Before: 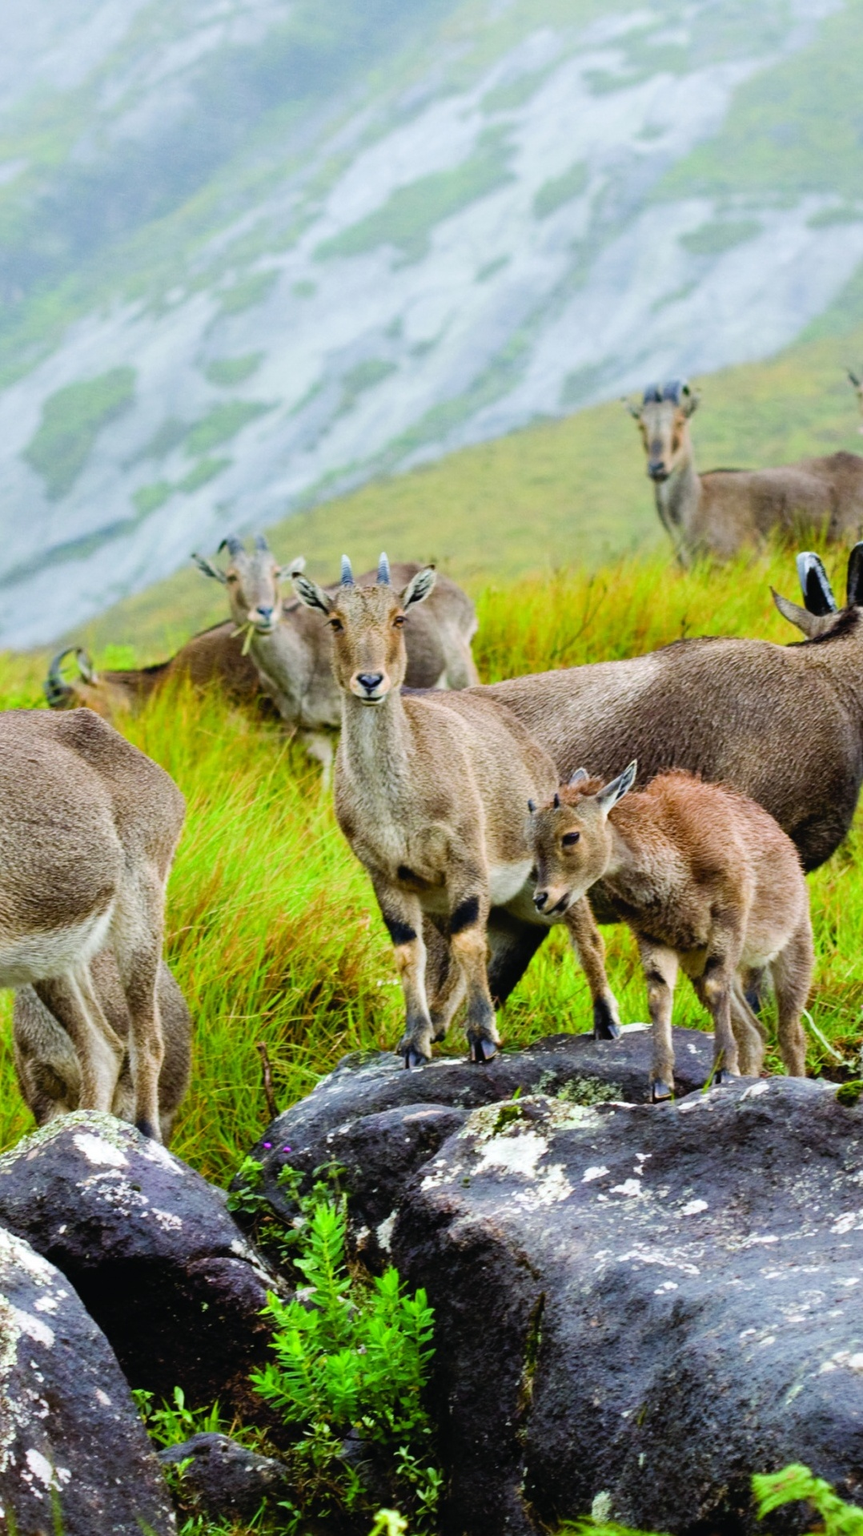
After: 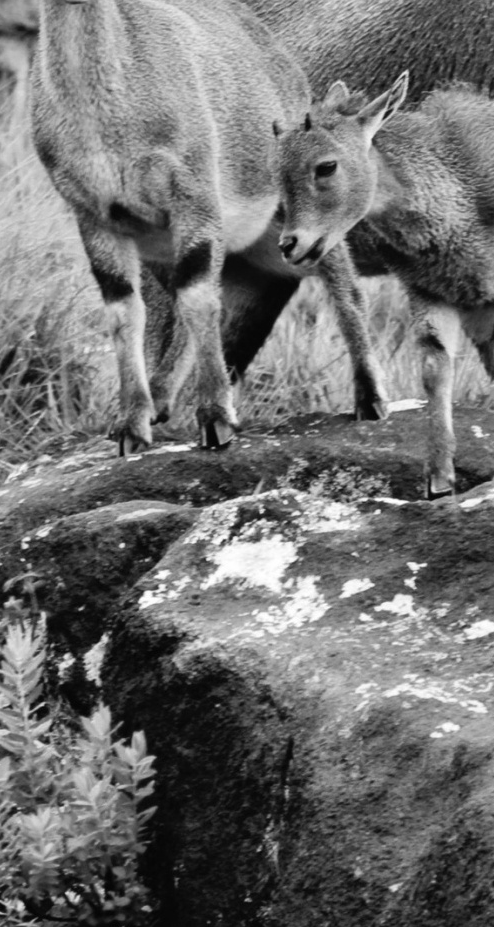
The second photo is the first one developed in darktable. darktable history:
crop: left 35.976%, top 45.819%, right 18.162%, bottom 5.807%
monochrome: on, module defaults
